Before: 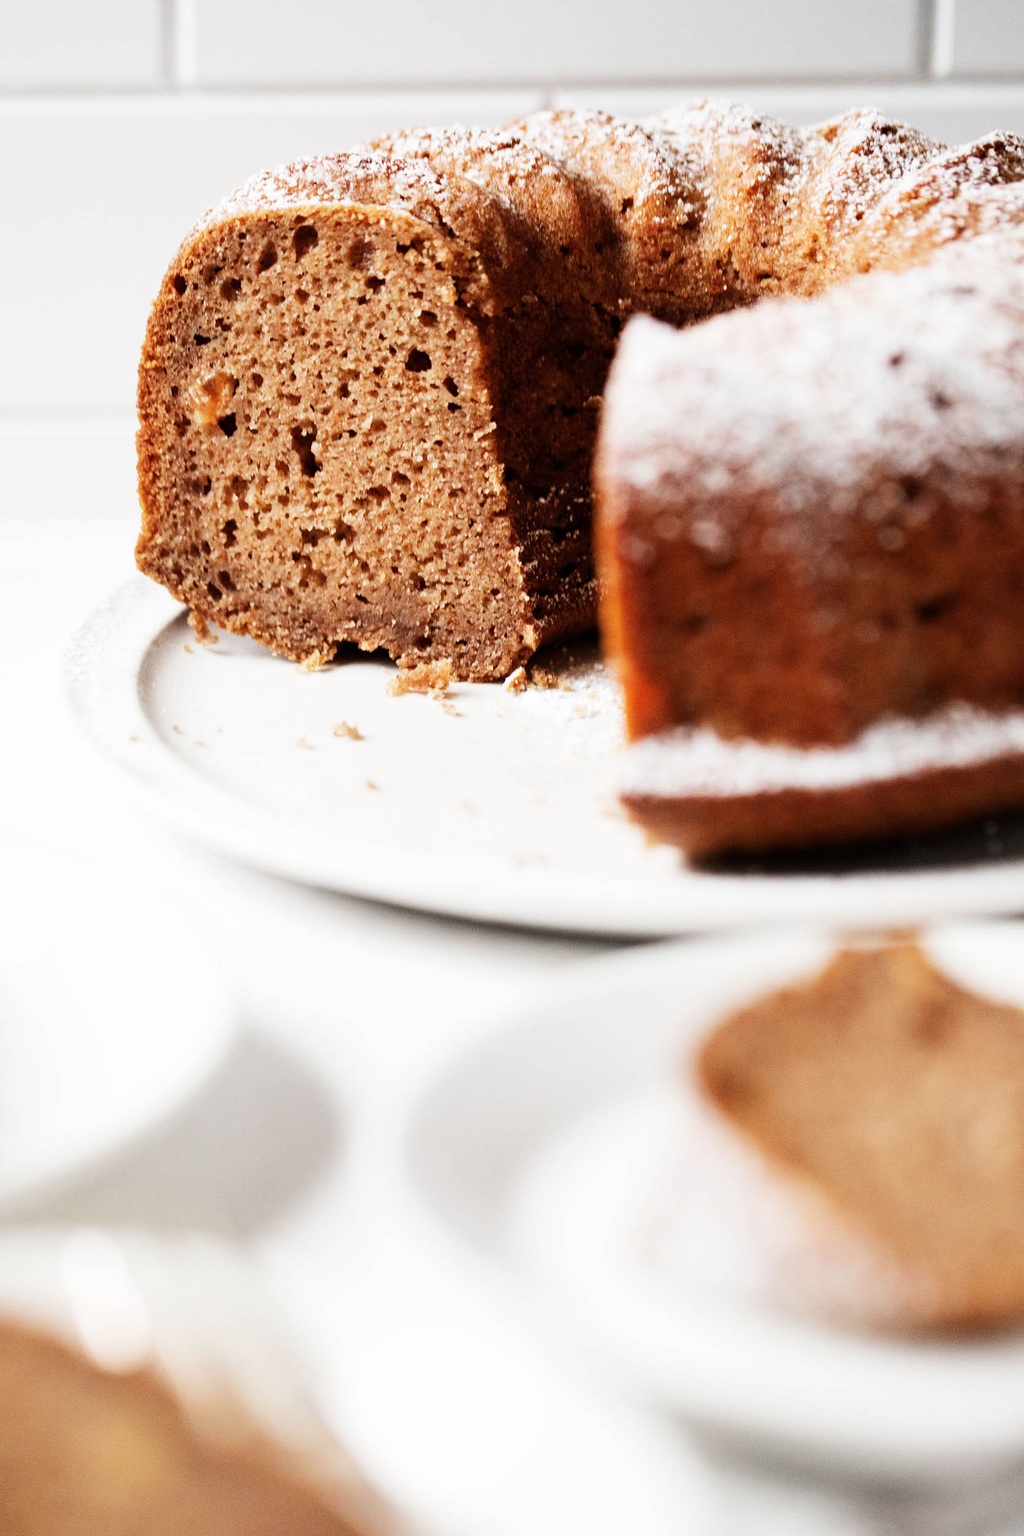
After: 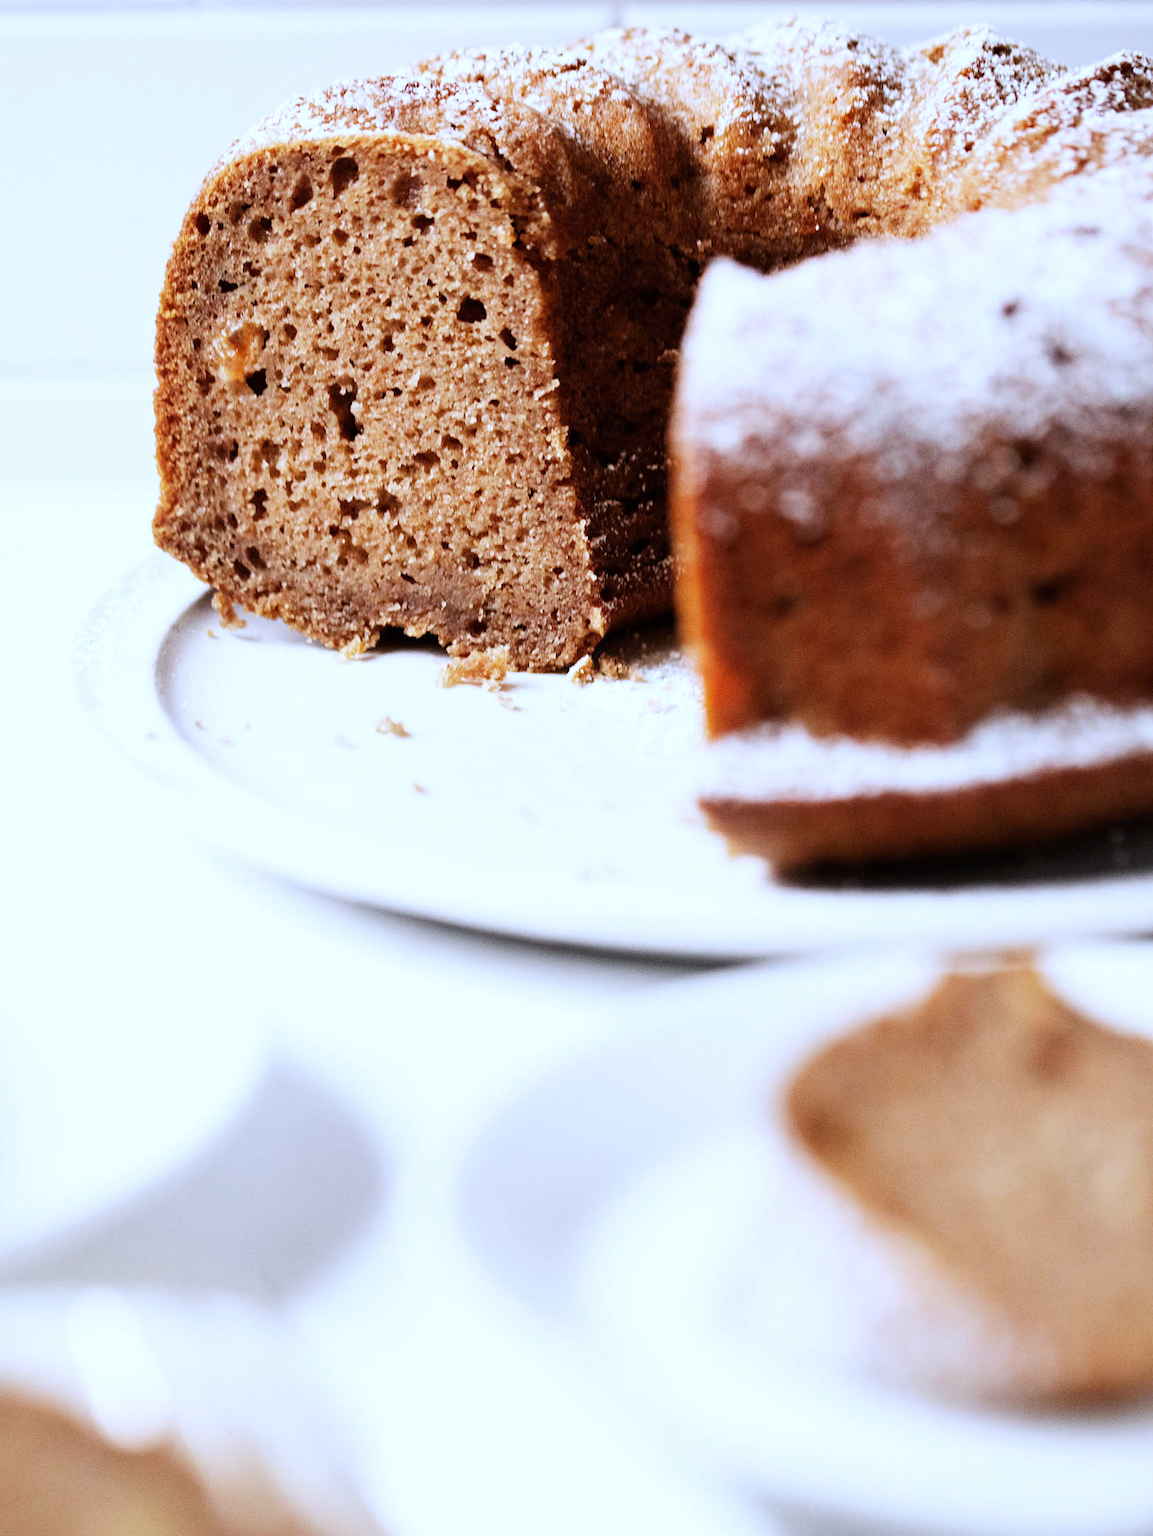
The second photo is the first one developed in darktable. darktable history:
crop and rotate: top 5.609%, bottom 5.609%
white balance: red 0.948, green 1.02, blue 1.176
